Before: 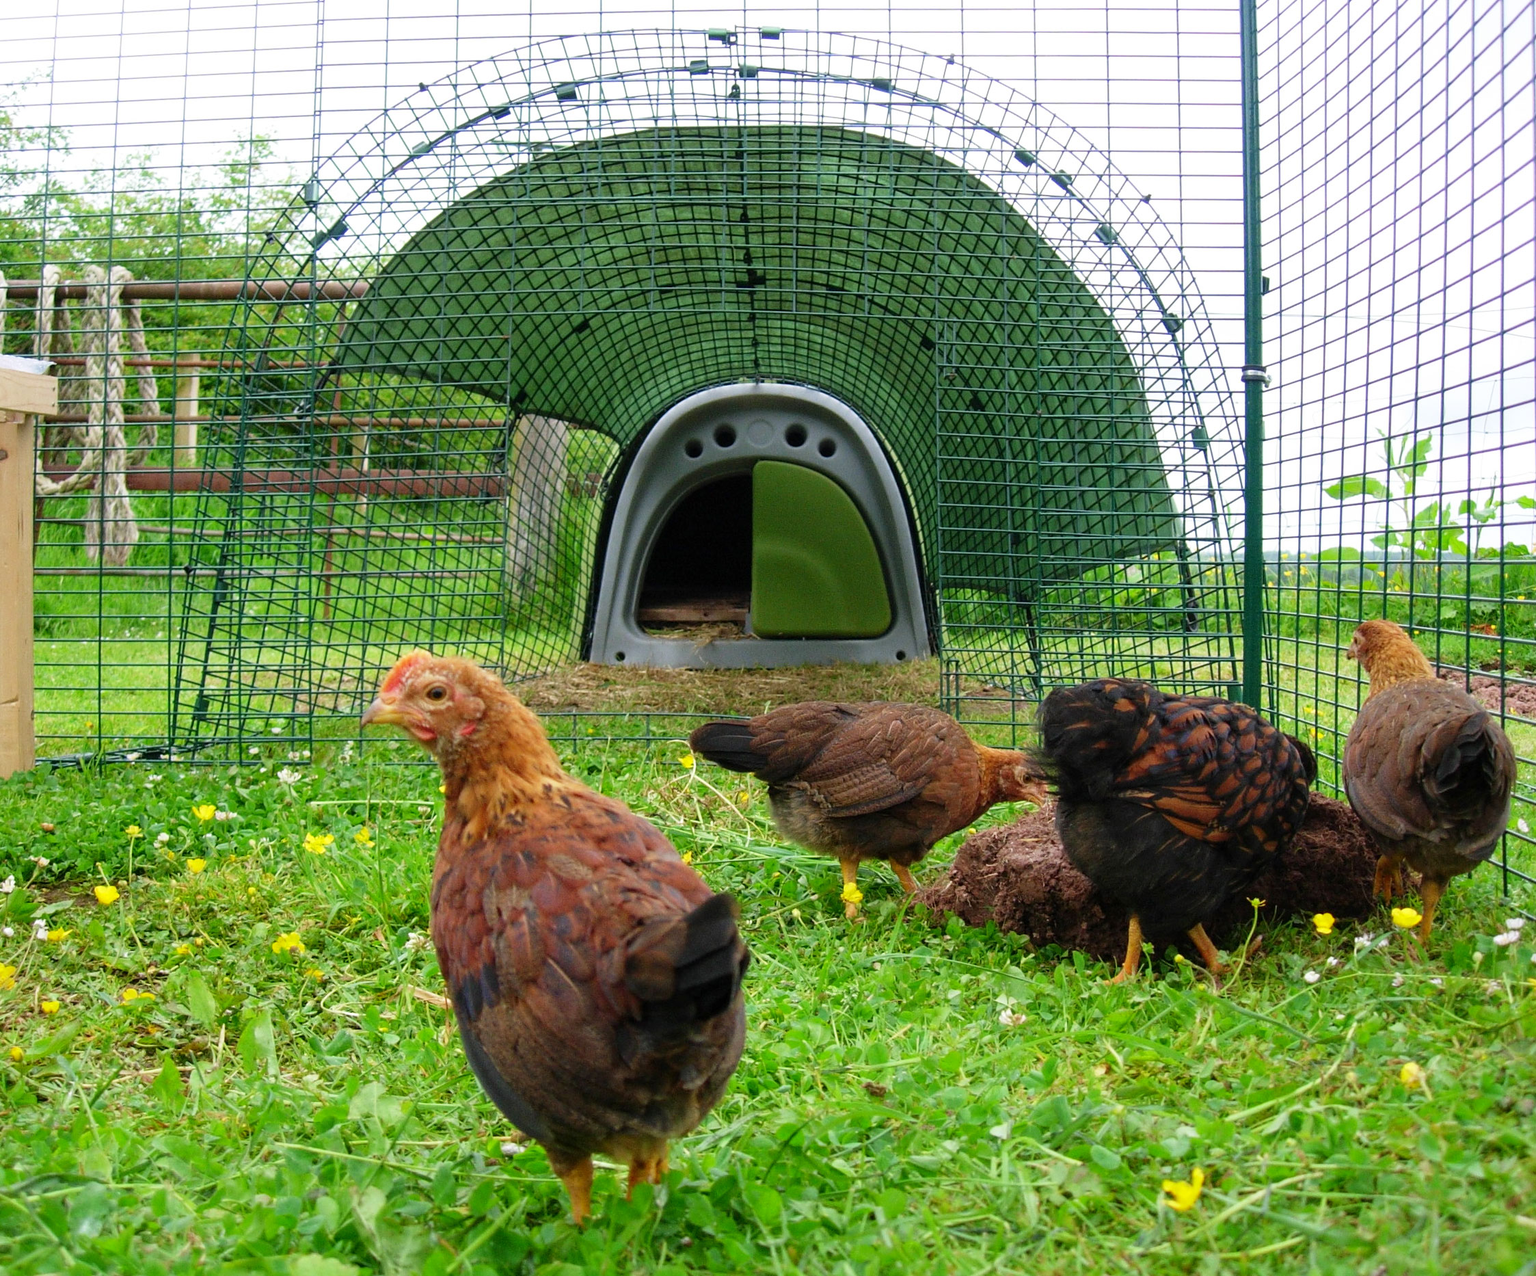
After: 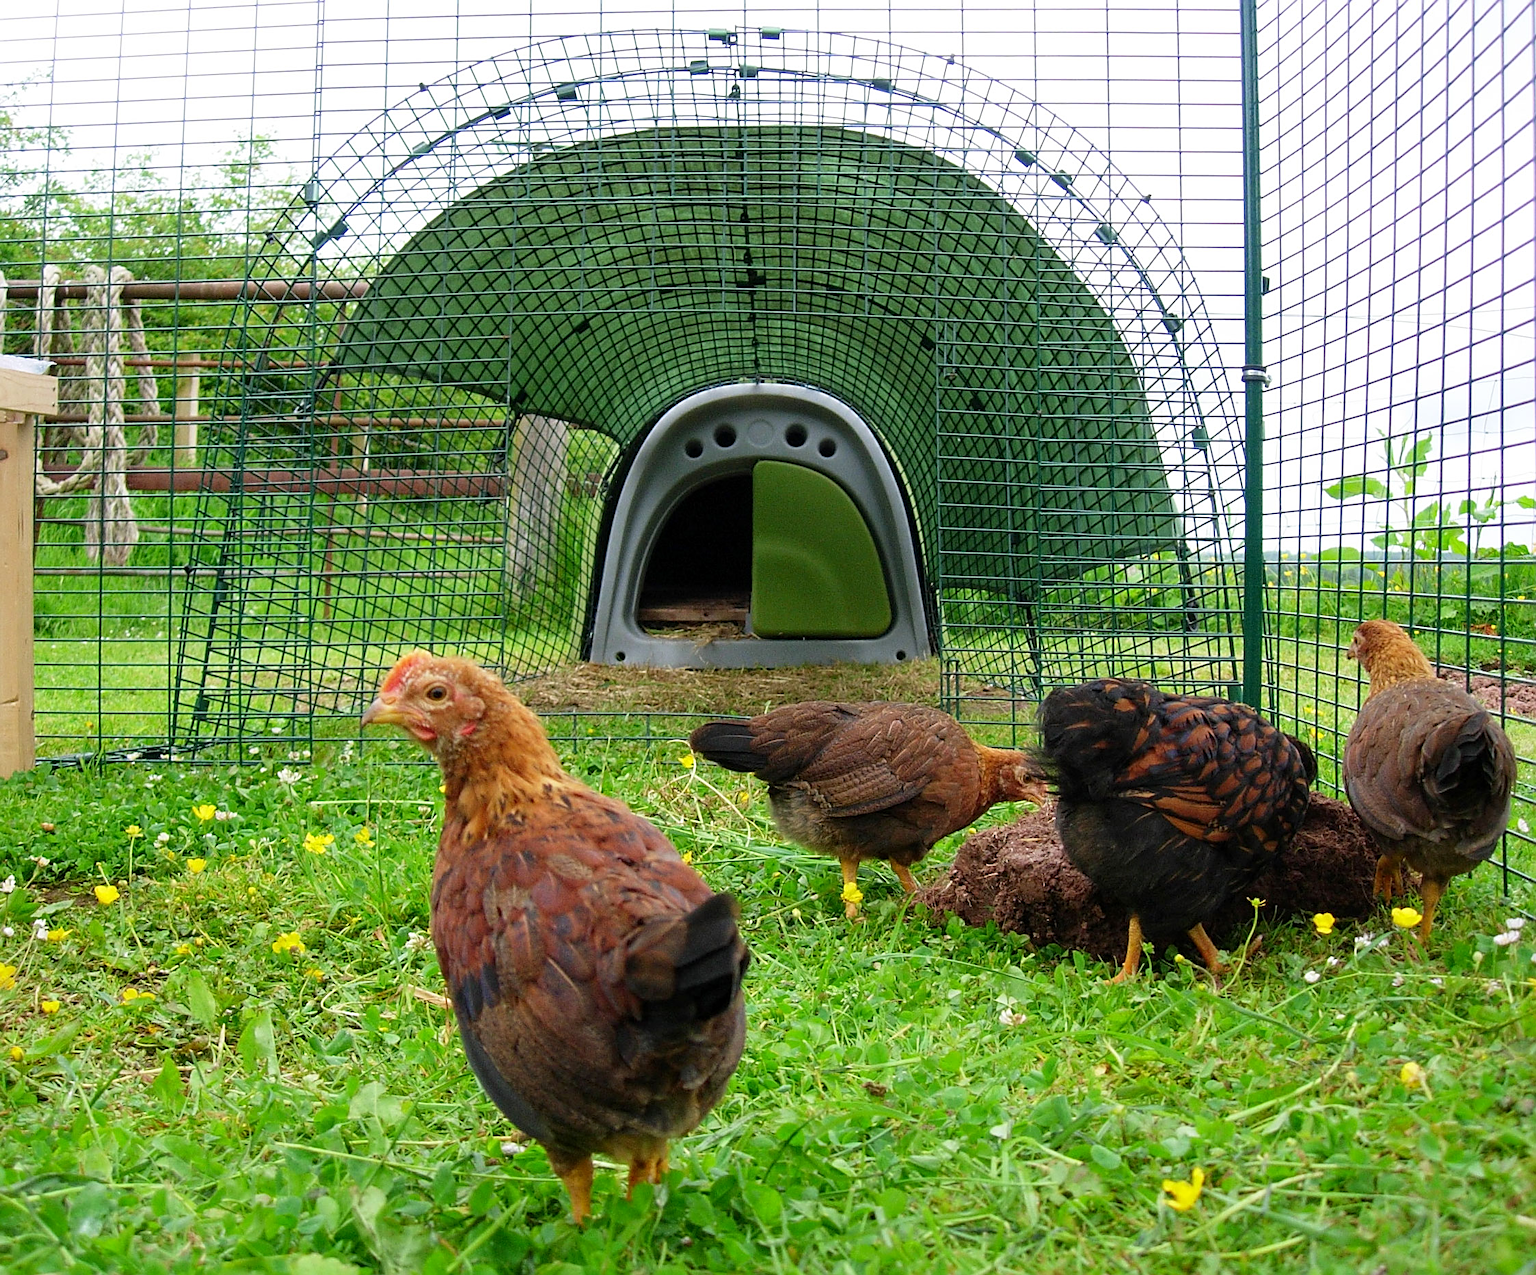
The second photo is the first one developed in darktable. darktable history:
exposure: black level correction 0.001, compensate exposure bias true, compensate highlight preservation false
sharpen: on, module defaults
